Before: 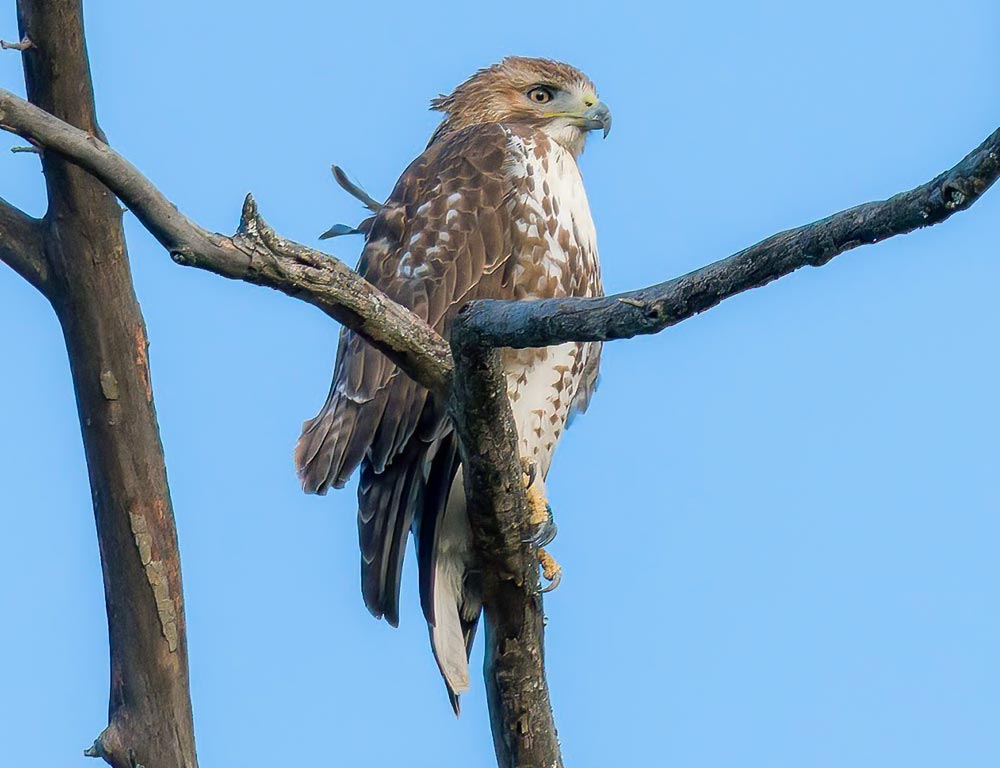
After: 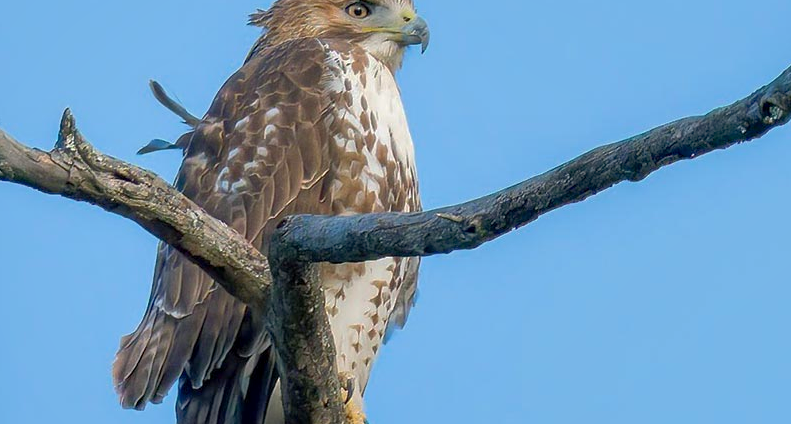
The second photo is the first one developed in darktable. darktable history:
contrast equalizer: octaves 7, y [[0.511, 0.558, 0.631, 0.632, 0.559, 0.512], [0.5 ×6], [0.507, 0.559, 0.627, 0.644, 0.647, 0.647], [0 ×6], [0 ×6]], mix 0.146
shadows and highlights: on, module defaults
crop: left 18.283%, top 11.087%, right 2.551%, bottom 33.601%
